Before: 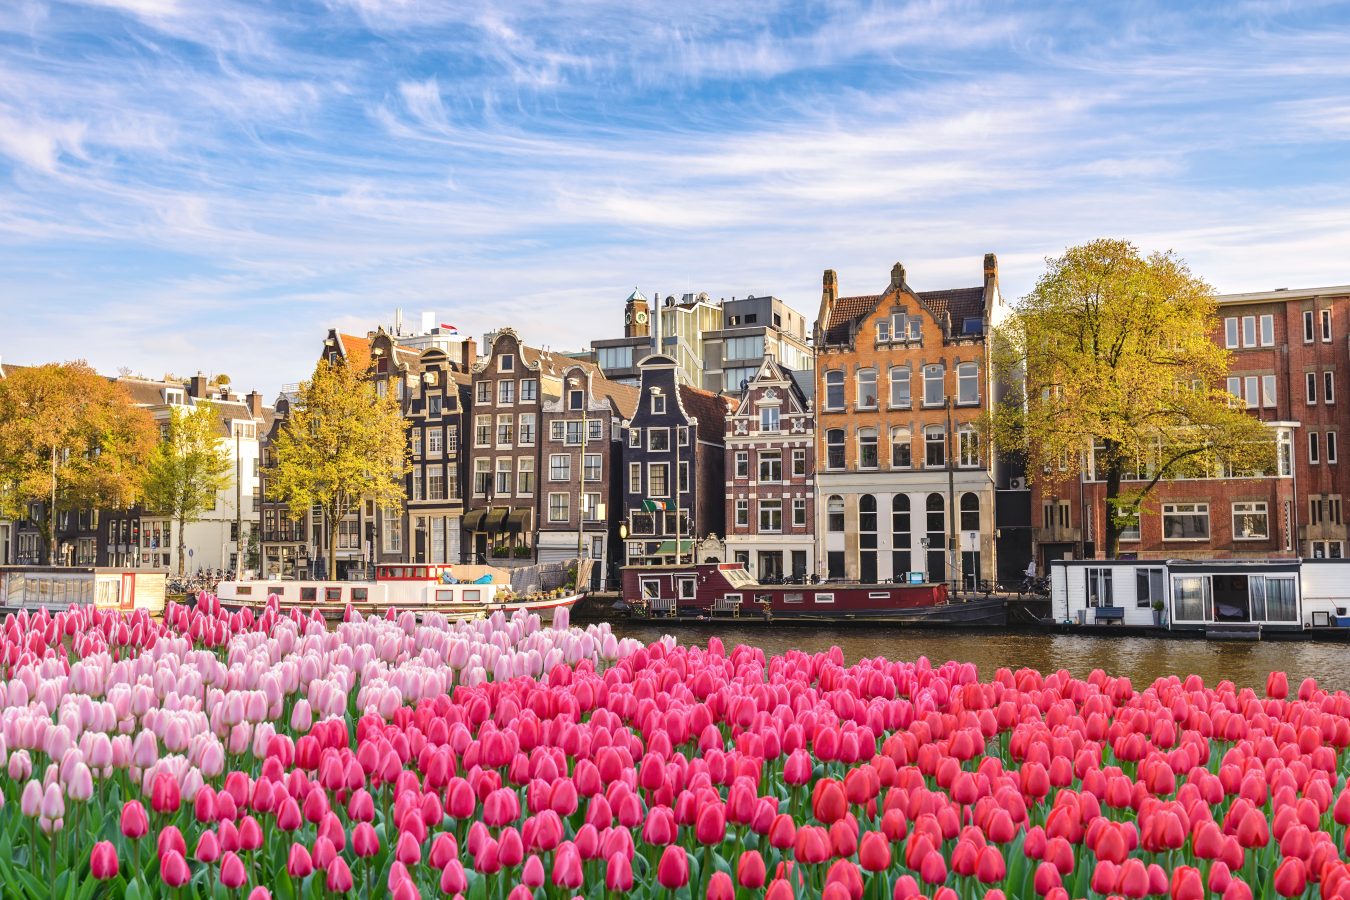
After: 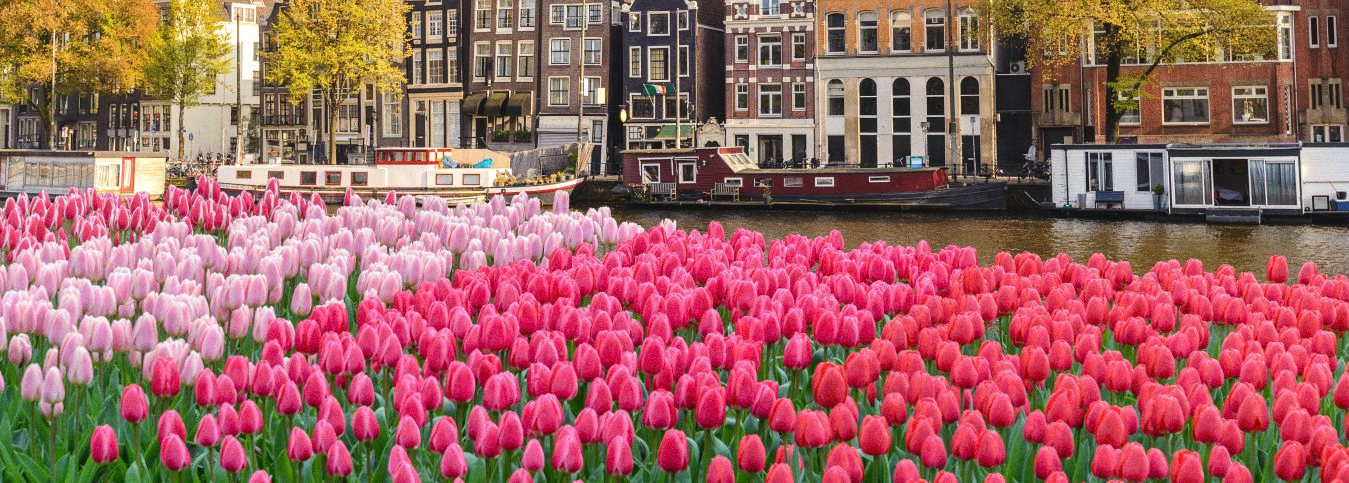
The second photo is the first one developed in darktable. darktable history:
crop and rotate: top 46.237%
grain: on, module defaults
